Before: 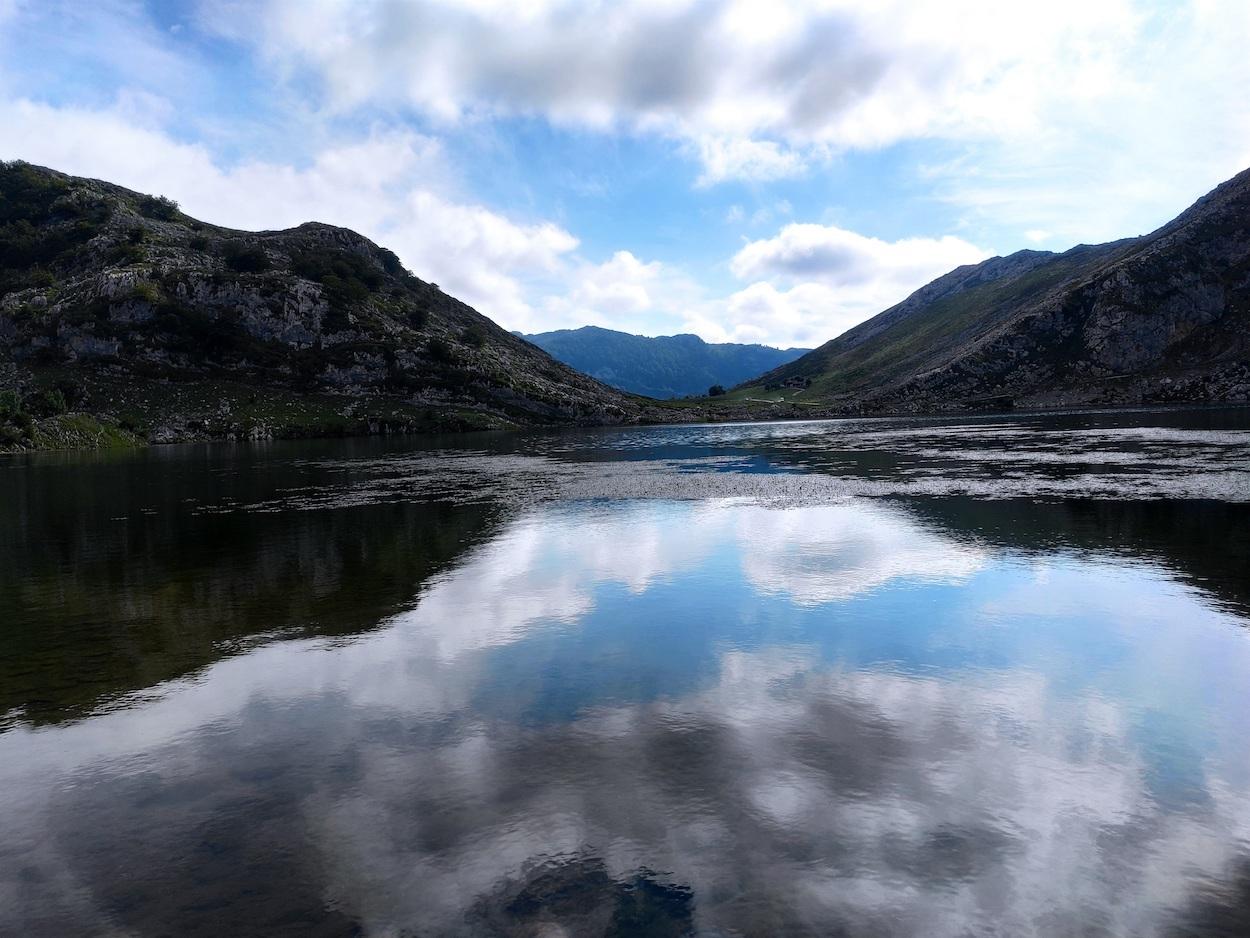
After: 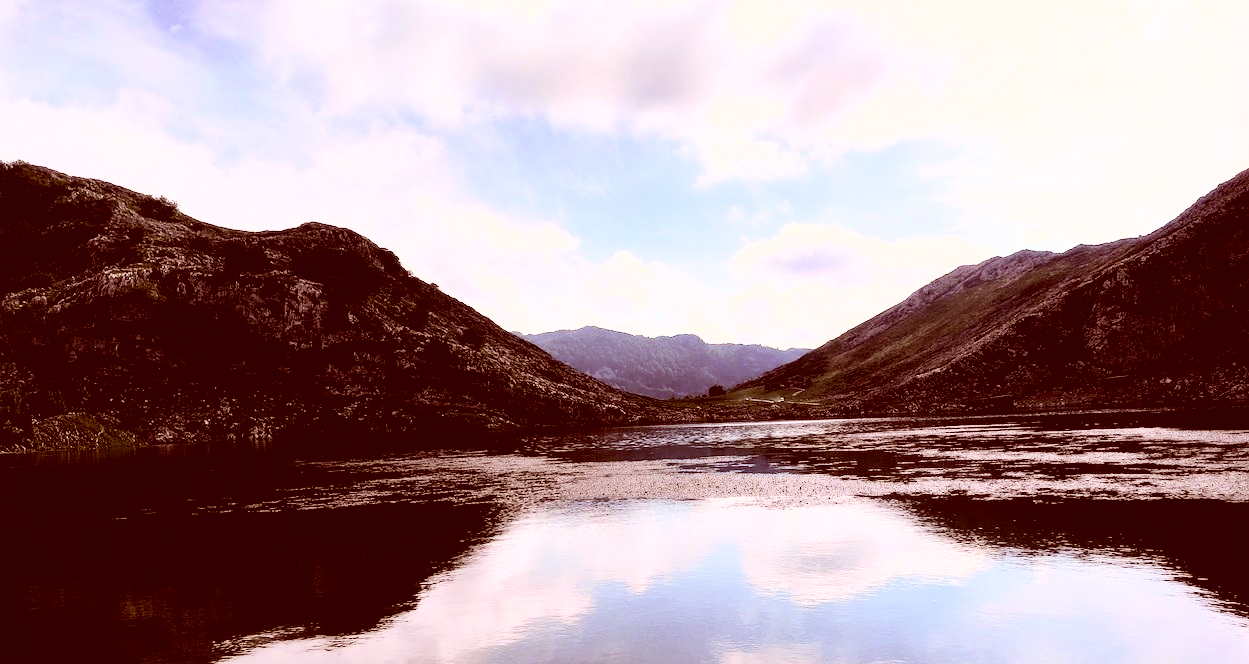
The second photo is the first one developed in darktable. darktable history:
crop: right 0.001%, bottom 29.126%
tone curve: curves: ch0 [(0.029, 0) (0.134, 0.063) (0.249, 0.198) (0.378, 0.365) (0.499, 0.529) (1, 1)], color space Lab, independent channels, preserve colors none
color correction: highlights a* 9.21, highlights b* 8.56, shadows a* 39.76, shadows b* 39.68, saturation 0.771
base curve: curves: ch0 [(0, 0) (0.005, 0.002) (0.15, 0.3) (0.4, 0.7) (0.75, 0.95) (1, 1)]
